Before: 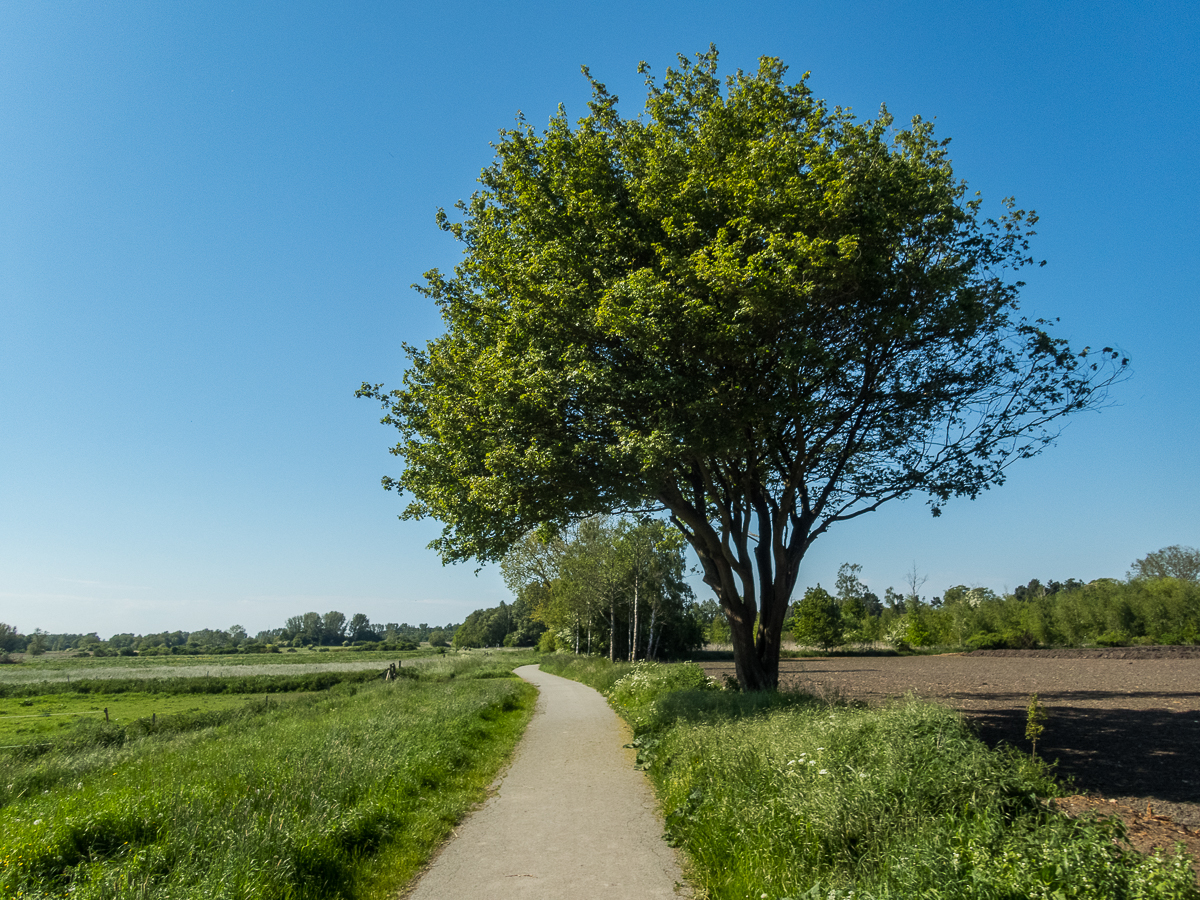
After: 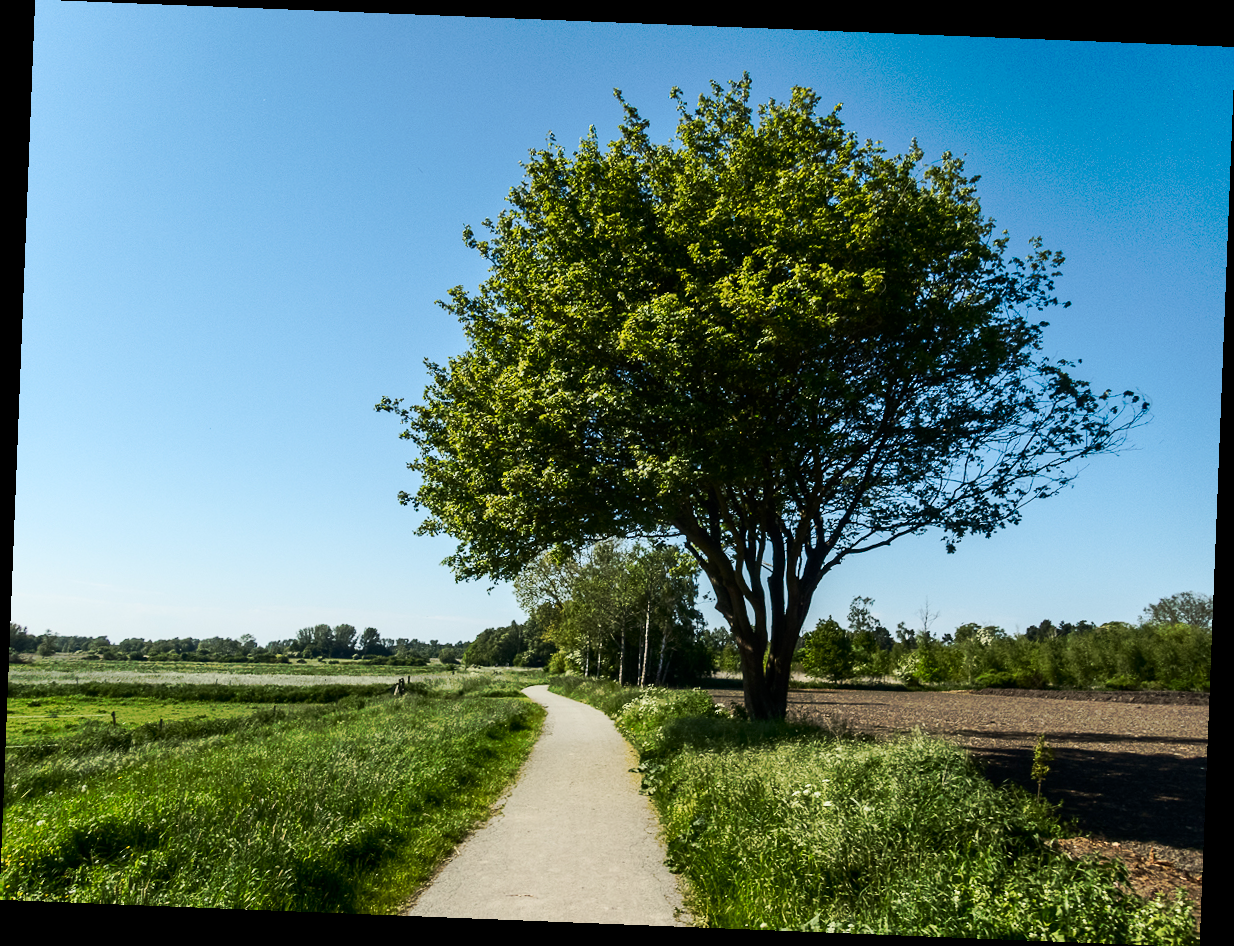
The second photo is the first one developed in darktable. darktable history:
rotate and perspective: rotation 2.27°, automatic cropping off
tone curve: curves: ch0 [(0, 0) (0.003, 0.003) (0.011, 0.011) (0.025, 0.024) (0.044, 0.043) (0.069, 0.068) (0.1, 0.097) (0.136, 0.133) (0.177, 0.173) (0.224, 0.219) (0.277, 0.271) (0.335, 0.327) (0.399, 0.39) (0.468, 0.457) (0.543, 0.582) (0.623, 0.655) (0.709, 0.734) (0.801, 0.817) (0.898, 0.906) (1, 1)], preserve colors none
contrast brightness saturation: contrast 0.28
